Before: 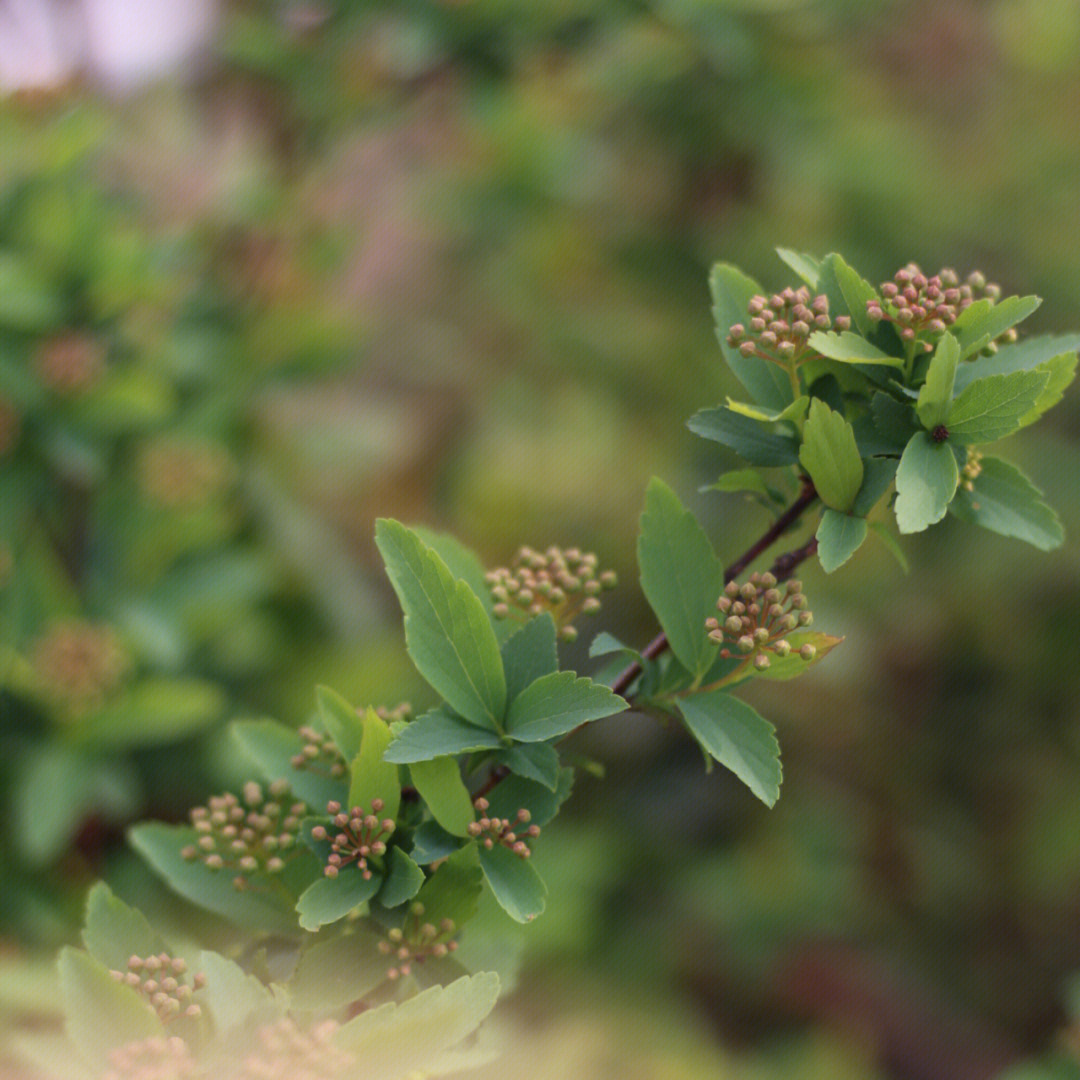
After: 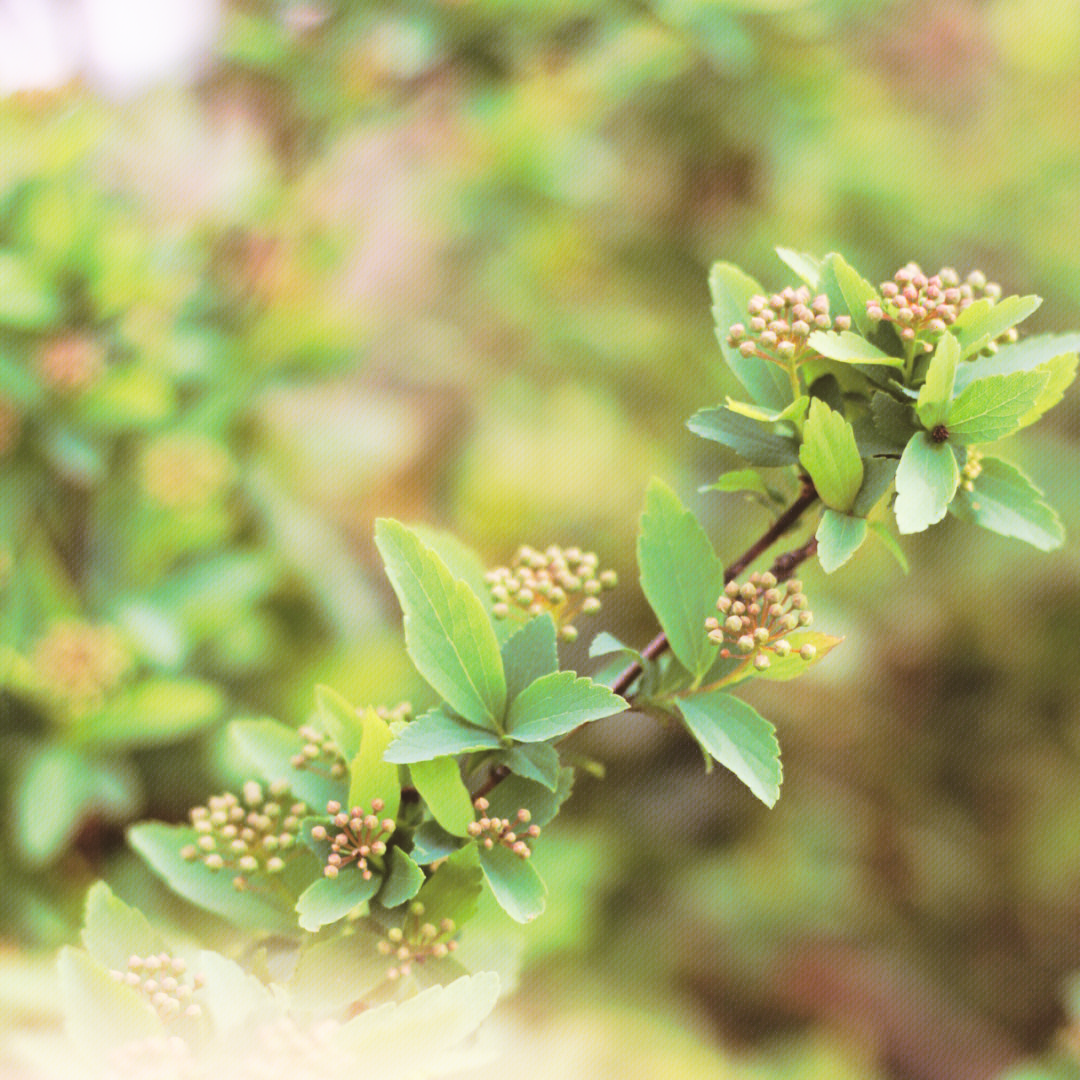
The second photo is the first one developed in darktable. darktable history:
tone curve: curves: ch0 [(0, 0) (0.003, 0.132) (0.011, 0.13) (0.025, 0.134) (0.044, 0.138) (0.069, 0.154) (0.1, 0.17) (0.136, 0.198) (0.177, 0.25) (0.224, 0.308) (0.277, 0.371) (0.335, 0.432) (0.399, 0.491) (0.468, 0.55) (0.543, 0.612) (0.623, 0.679) (0.709, 0.766) (0.801, 0.842) (0.898, 0.912) (1, 1)], preserve colors none
split-toning: shadows › hue 32.4°, shadows › saturation 0.51, highlights › hue 180°, highlights › saturation 0, balance -60.17, compress 55.19%
color balance rgb: contrast -10%
base curve: curves: ch0 [(0, 0) (0.007, 0.004) (0.027, 0.03) (0.046, 0.07) (0.207, 0.54) (0.442, 0.872) (0.673, 0.972) (1, 1)], preserve colors none
